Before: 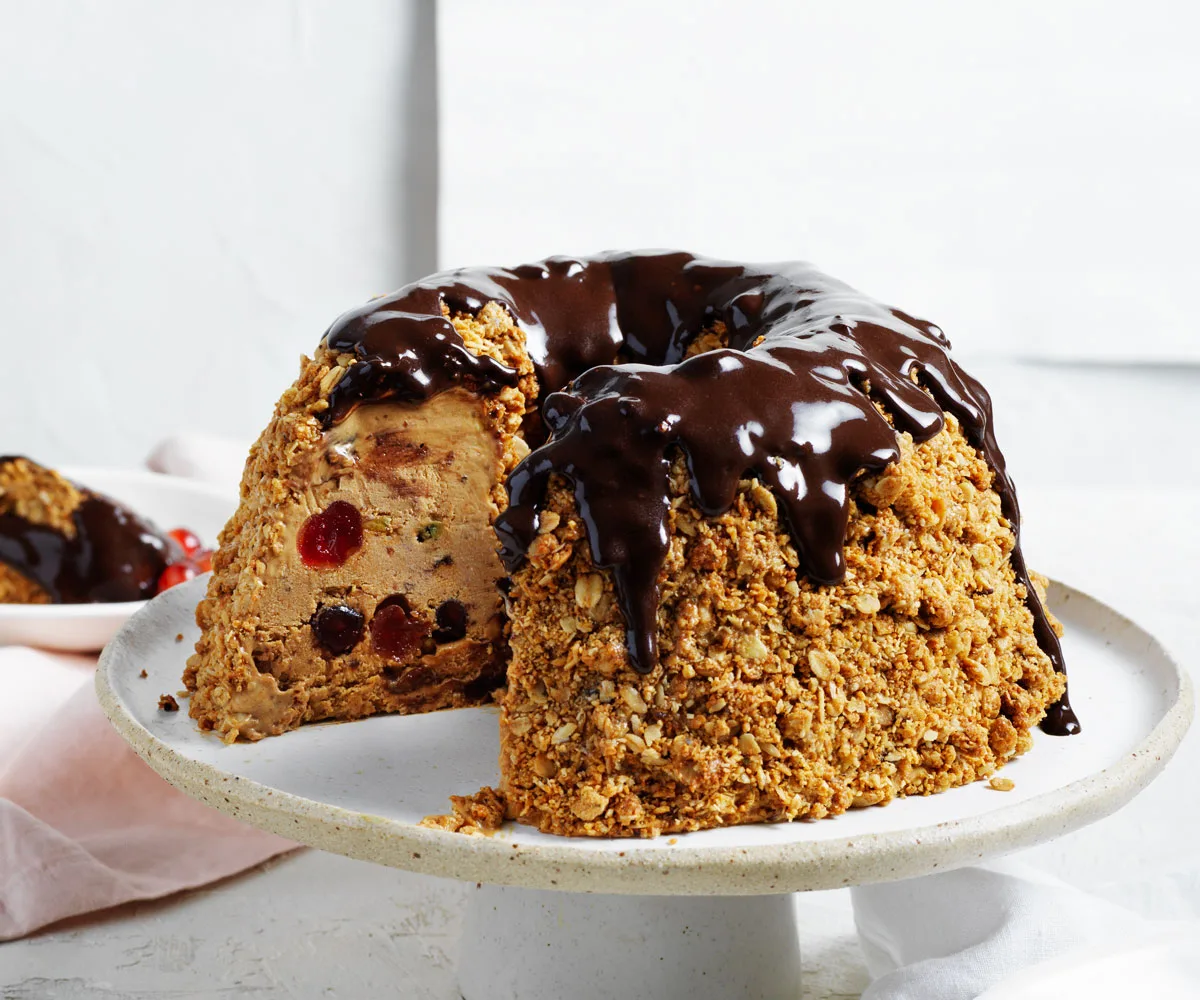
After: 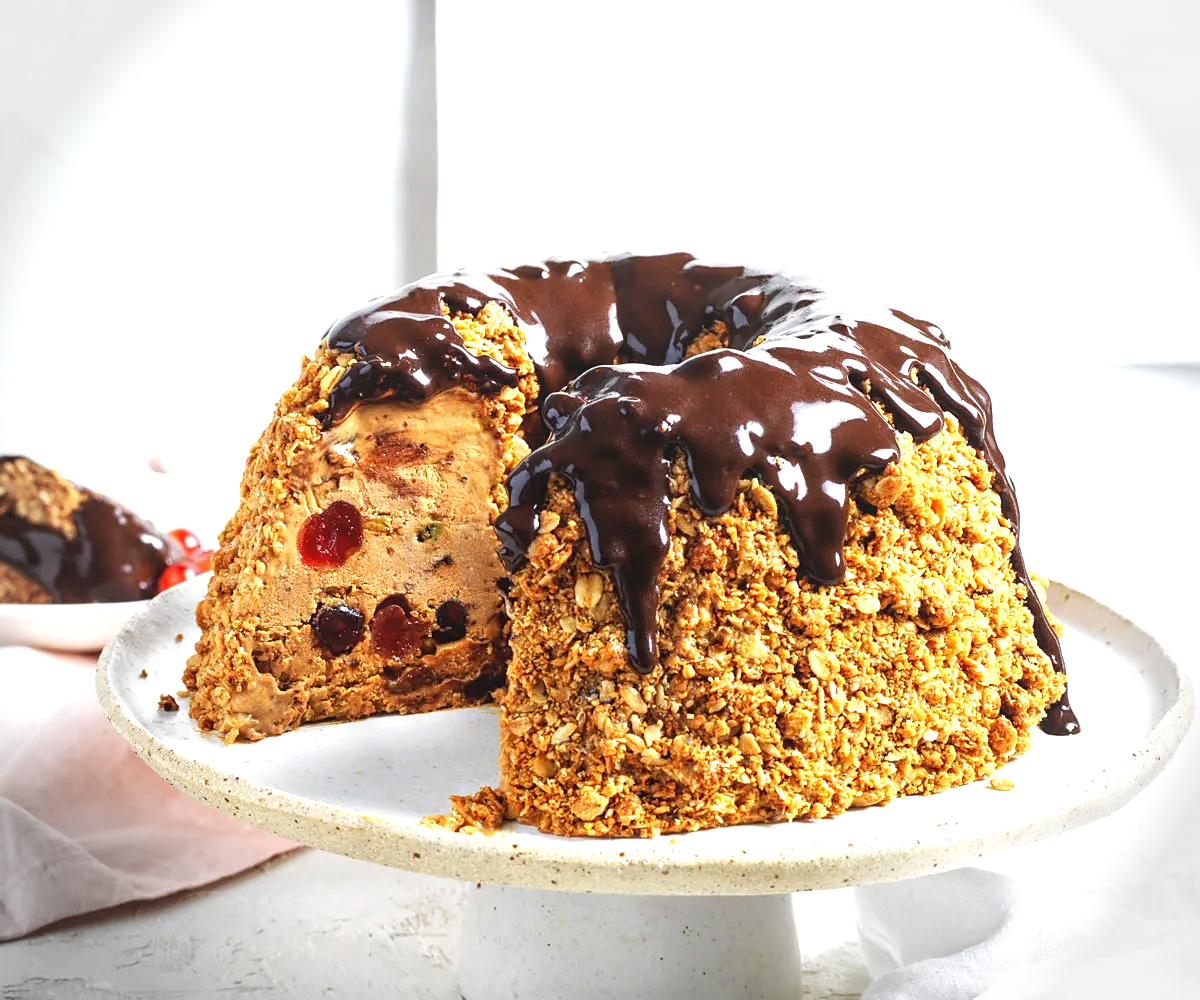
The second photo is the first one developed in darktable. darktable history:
sharpen: radius 1.597, amount 0.358, threshold 1.355
vignetting: fall-off radius 31.14%
exposure: black level correction 0, exposure 0.951 EV, compensate highlight preservation false
local contrast: detail 109%
